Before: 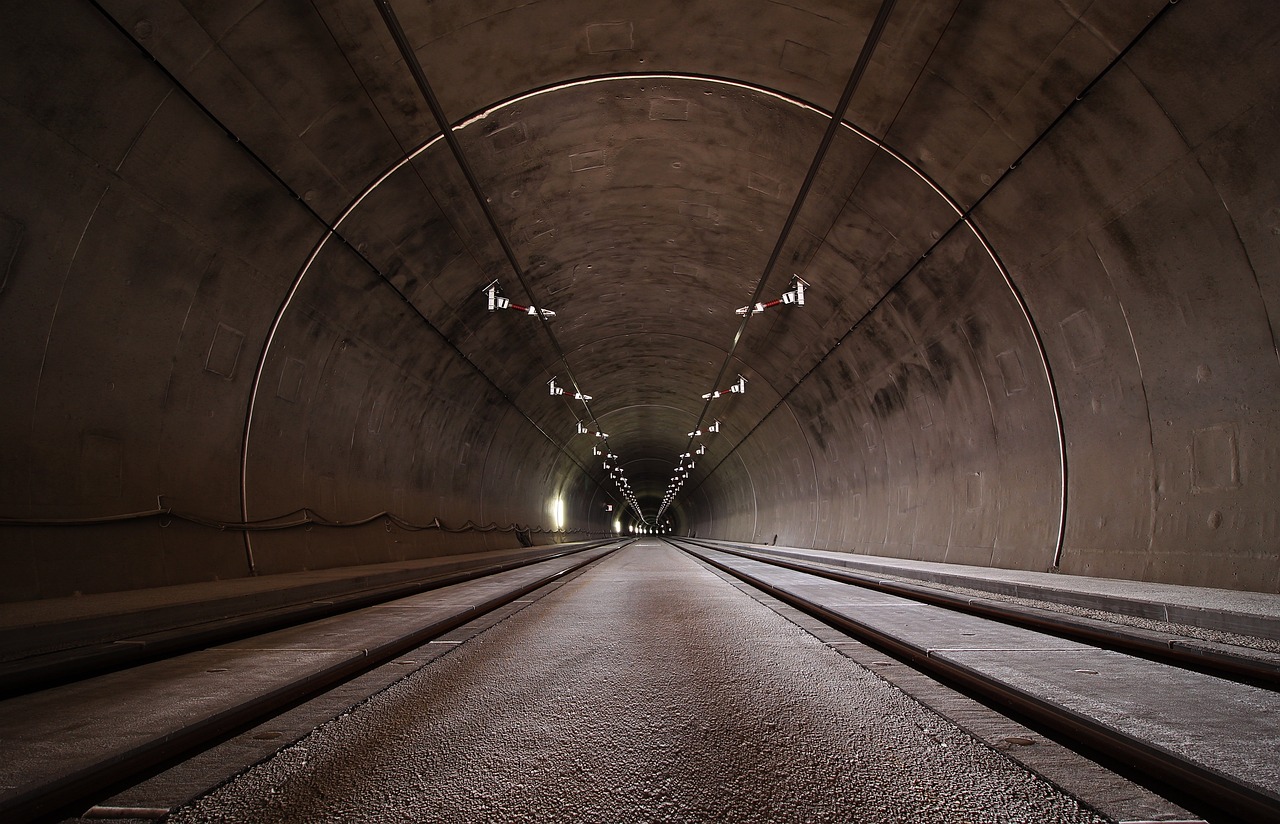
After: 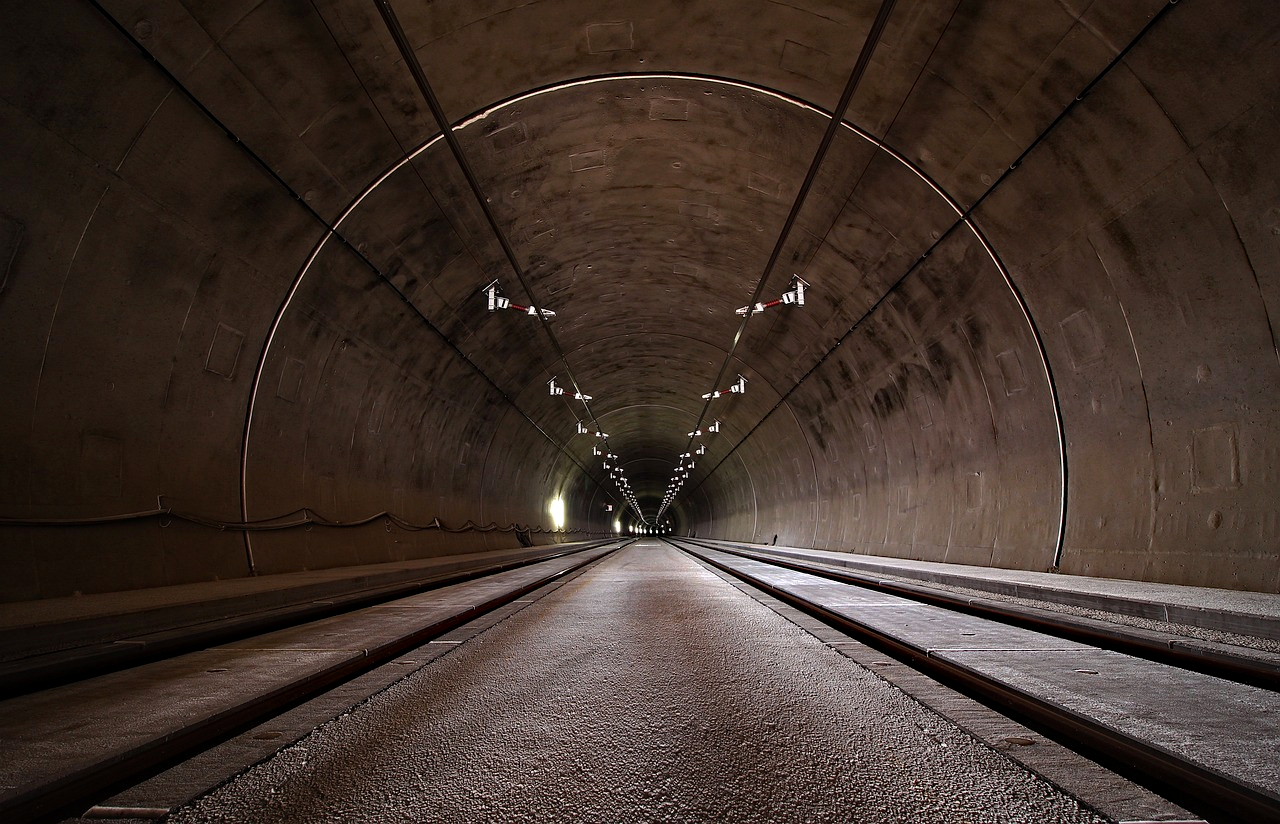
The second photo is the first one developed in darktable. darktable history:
white balance: emerald 1
haze removal: strength 0.42, compatibility mode true, adaptive false
